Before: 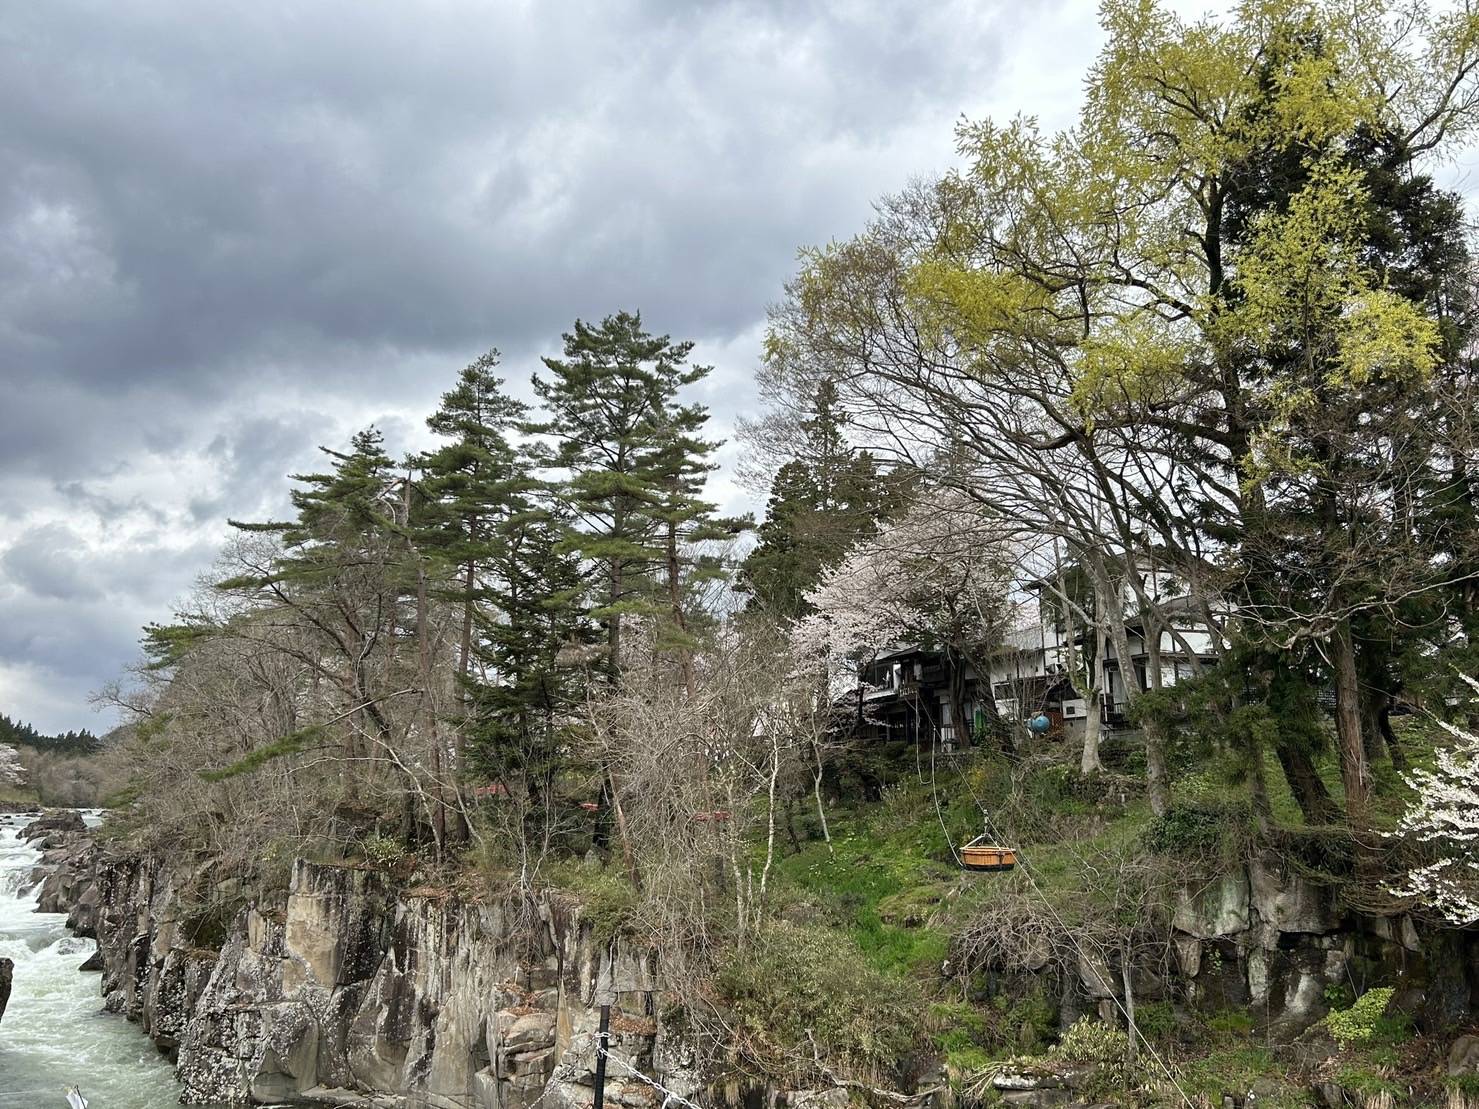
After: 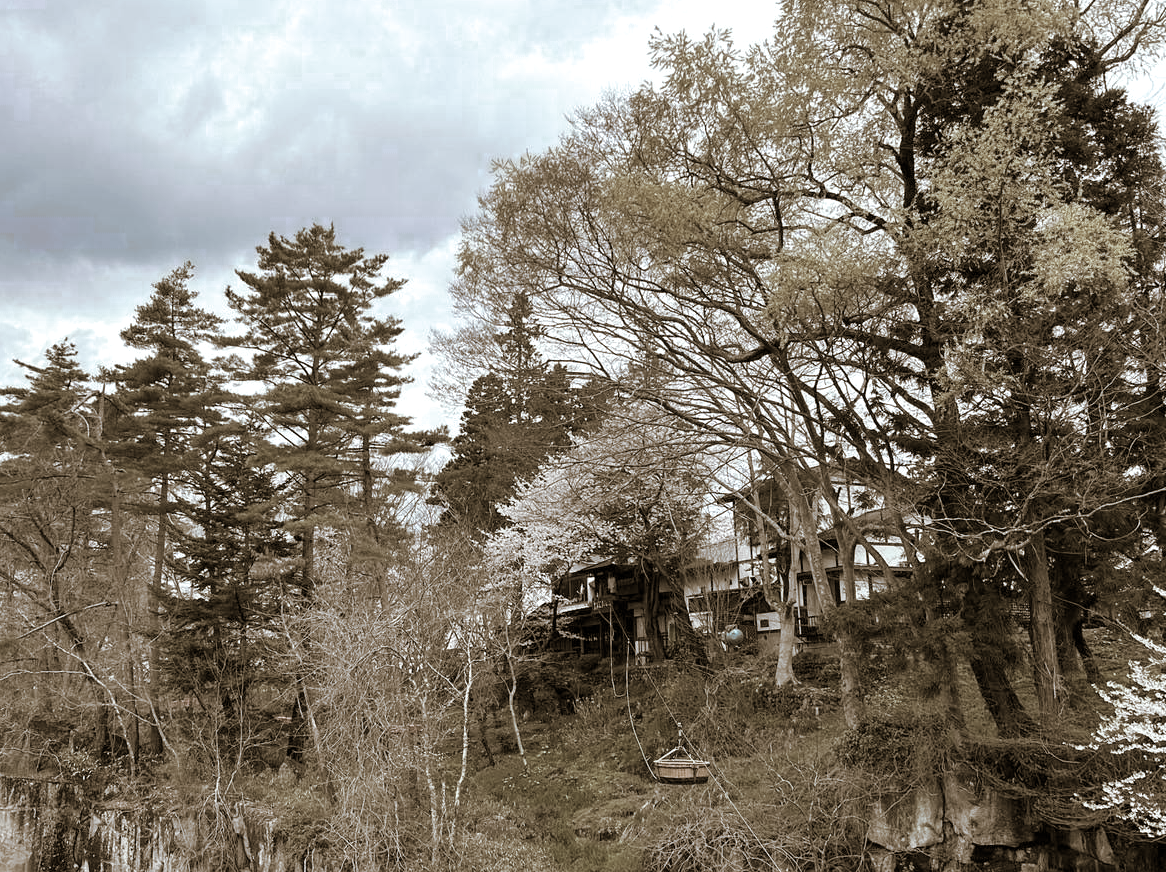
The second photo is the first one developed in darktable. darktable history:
exposure: exposure 0.081 EV, compensate highlight preservation false
split-toning: shadows › hue 37.98°, highlights › hue 185.58°, balance -55.261
crop and rotate: left 20.74%, top 7.912%, right 0.375%, bottom 13.378%
color zones: curves: ch0 [(0, 0.613) (0.01, 0.613) (0.245, 0.448) (0.498, 0.529) (0.642, 0.665) (0.879, 0.777) (0.99, 0.613)]; ch1 [(0, 0.272) (0.219, 0.127) (0.724, 0.346)]
